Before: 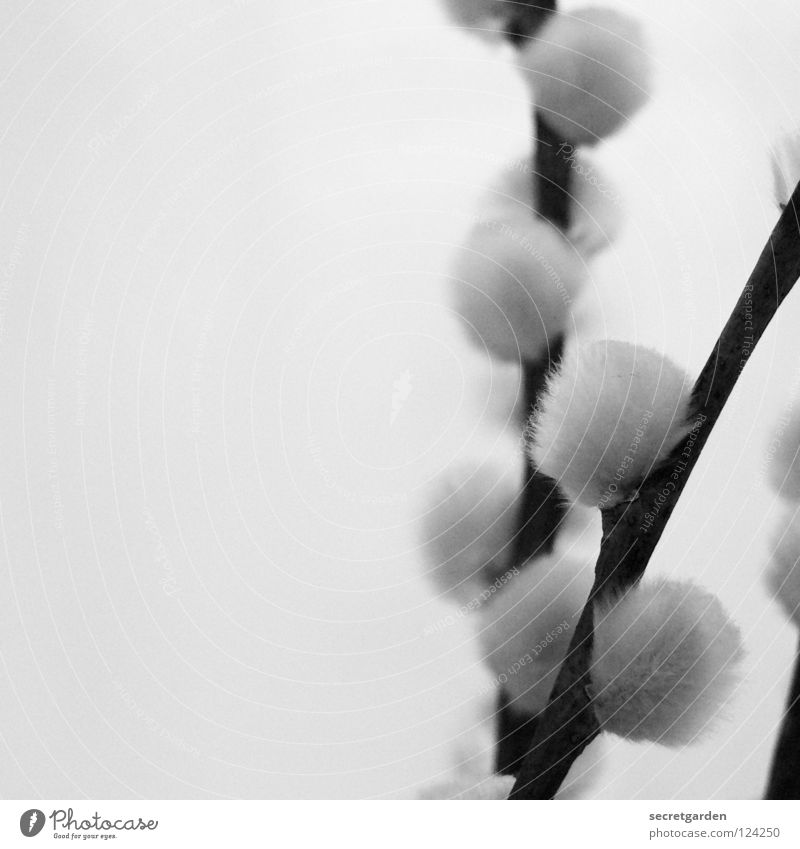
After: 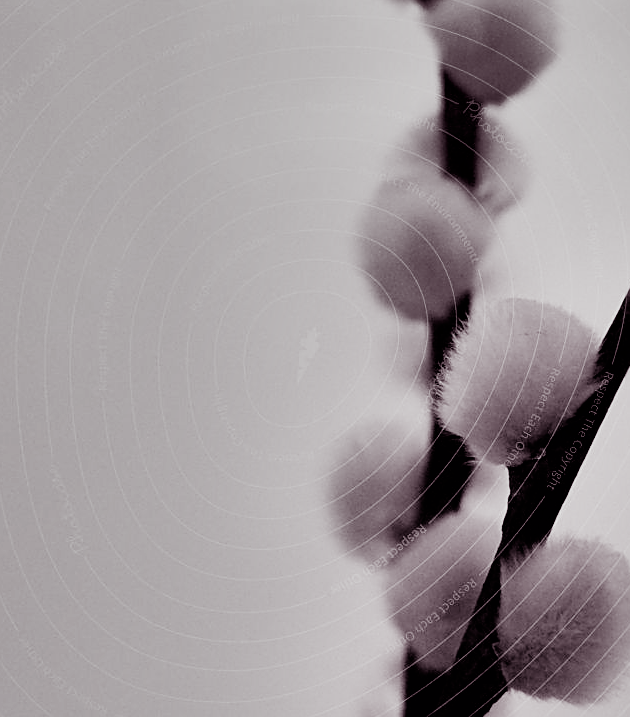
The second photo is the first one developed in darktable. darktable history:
filmic rgb: black relative exposure -5.07 EV, white relative exposure 3.99 EV, threshold 3.04 EV, hardness 2.89, contrast 1.196, enable highlight reconstruction true
shadows and highlights: radius 107.04, shadows 44.3, highlights -67.36, highlights color adjustment 73.64%, low approximation 0.01, soften with gaussian
crop: left 11.649%, top 4.947%, right 9.589%, bottom 10.514%
sharpen: on, module defaults
color balance rgb: power › luminance -7.624%, power › chroma 1.333%, power › hue 330.28°, linear chroma grading › global chroma 14.568%, perceptual saturation grading › global saturation 20%, perceptual saturation grading › highlights -49.754%, perceptual saturation grading › shadows 24.181%, global vibrance 20%
velvia: strength 51.24%, mid-tones bias 0.512
